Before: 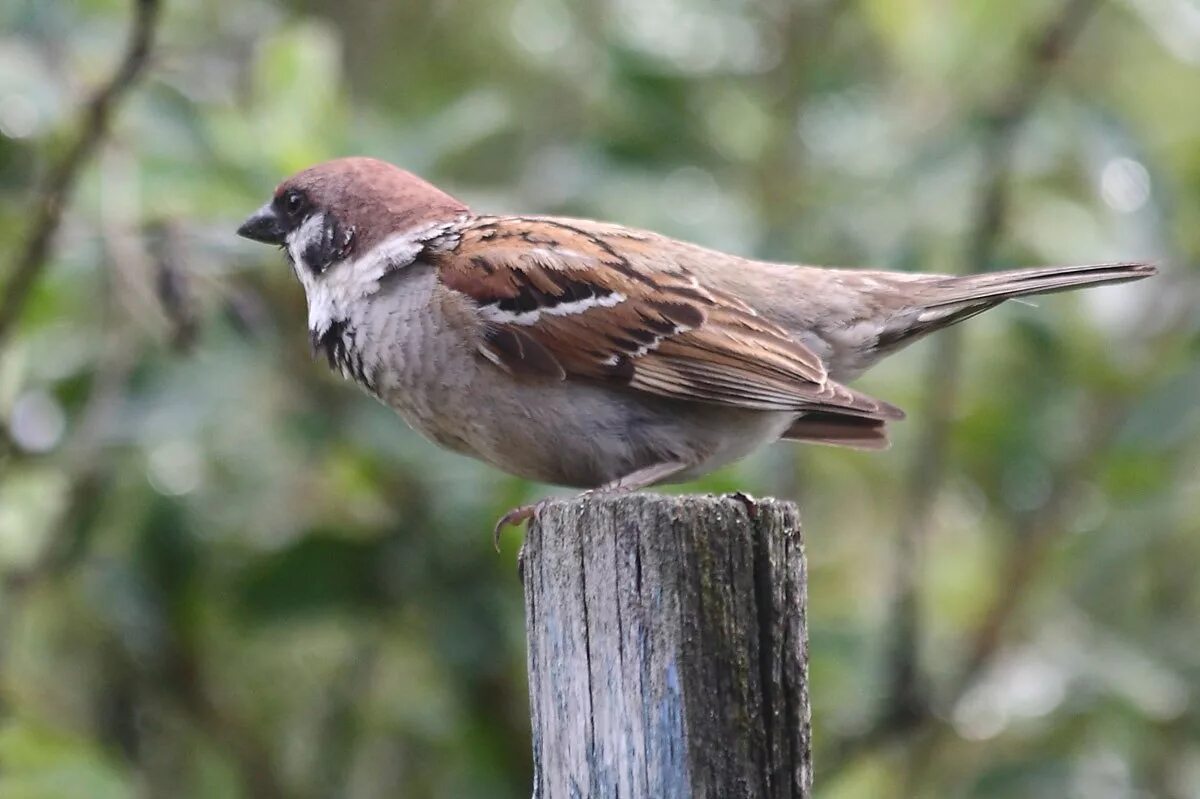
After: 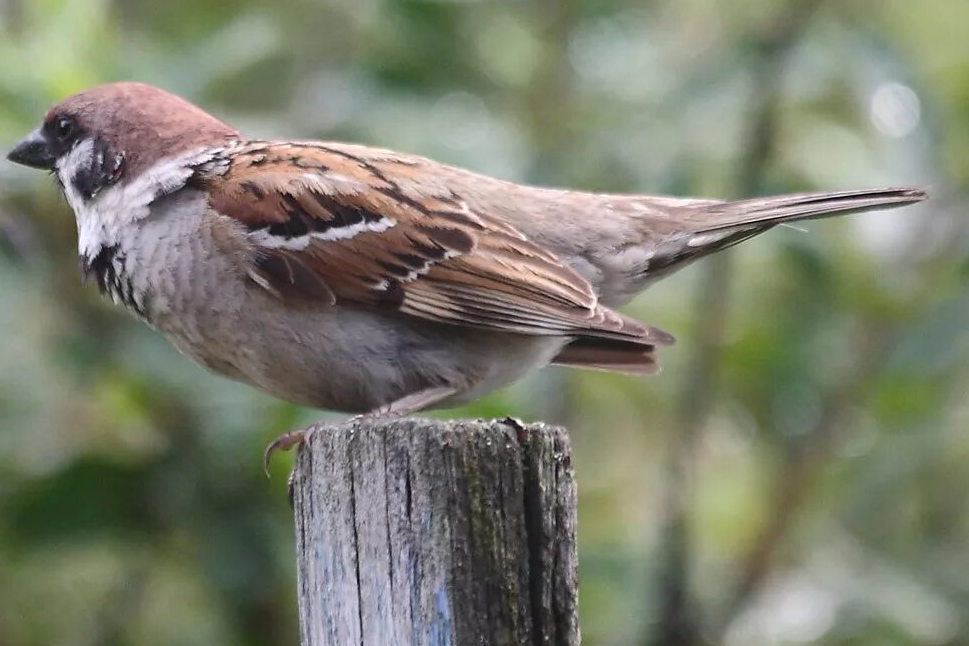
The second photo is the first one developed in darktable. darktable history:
crop: left 19.224%, top 9.467%, bottom 9.643%
